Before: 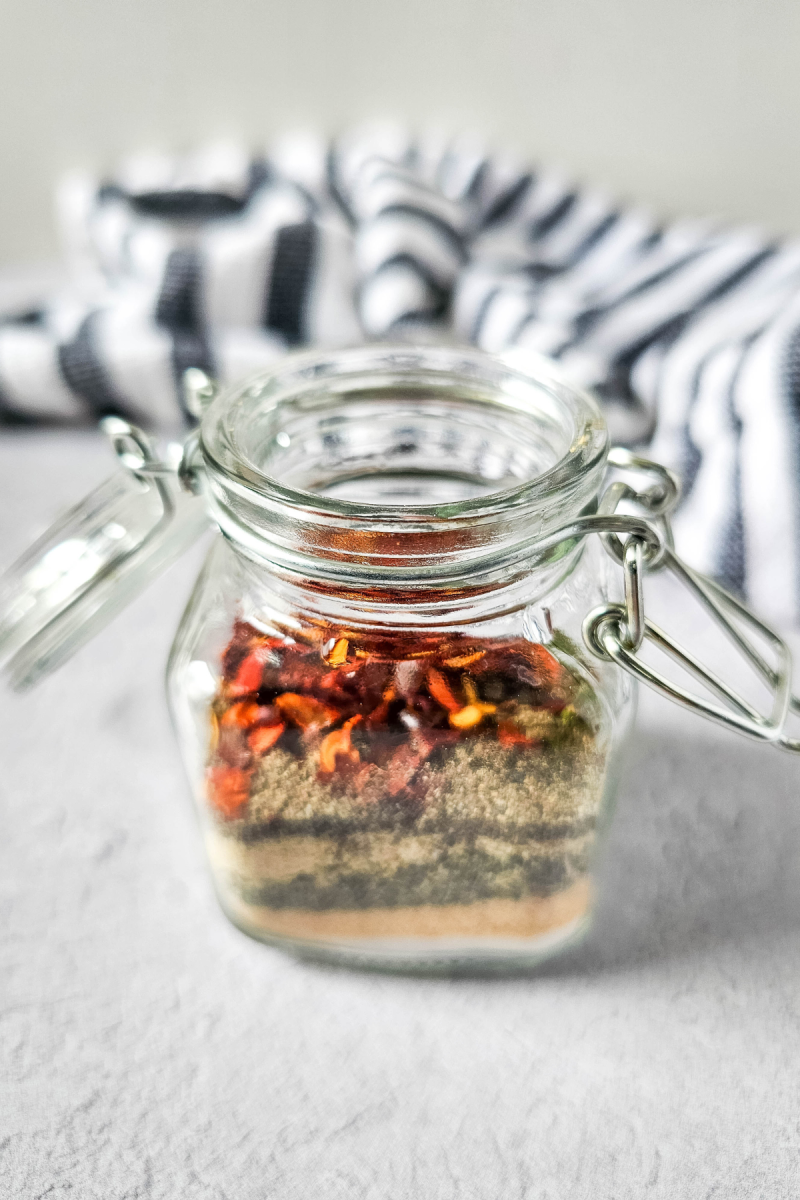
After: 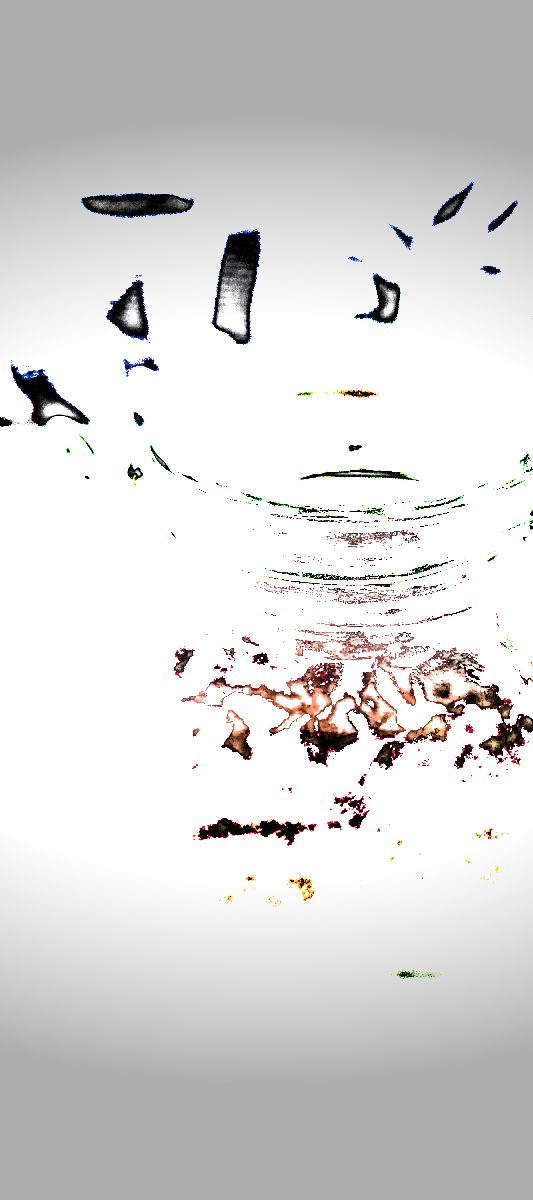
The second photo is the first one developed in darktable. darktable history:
exposure: black level correction 0.1, exposure 3 EV, compensate highlight preservation false
vignetting: fall-off start 70.97%, brightness -0.584, saturation -0.118, width/height ratio 1.333
crop and rotate: left 6.617%, right 26.717%
filmic rgb: black relative exposure -8.2 EV, white relative exposure 2.2 EV, threshold 3 EV, hardness 7.11, latitude 85.74%, contrast 1.696, highlights saturation mix -4%, shadows ↔ highlights balance -2.69%, color science v5 (2021), contrast in shadows safe, contrast in highlights safe, enable highlight reconstruction true
